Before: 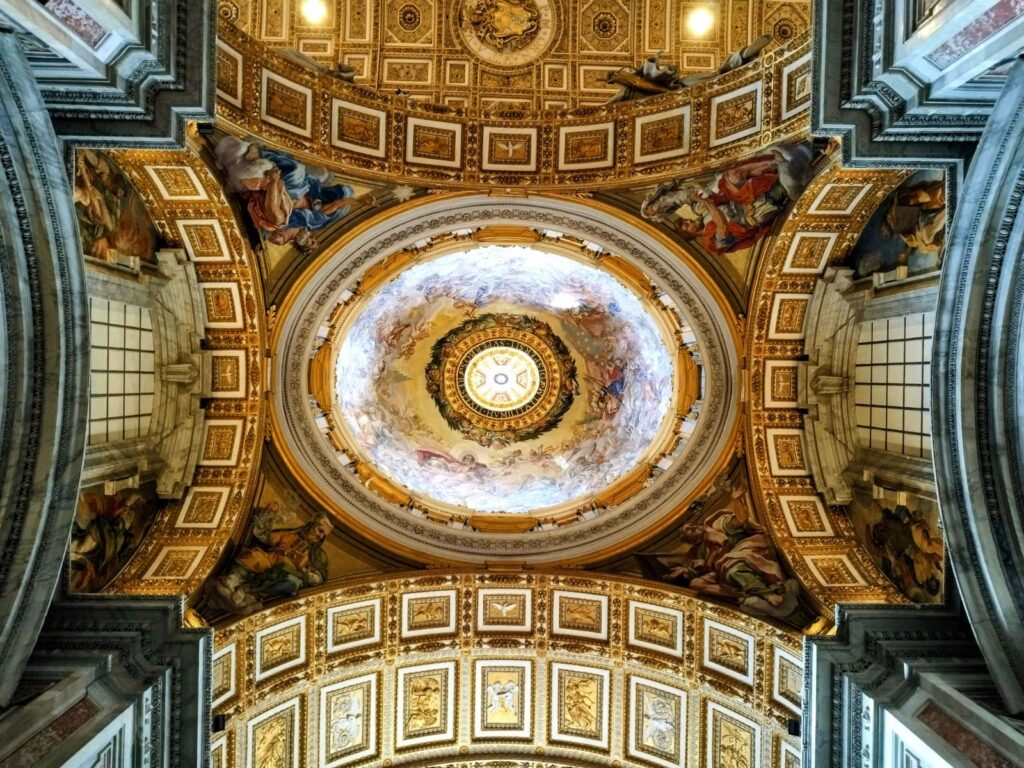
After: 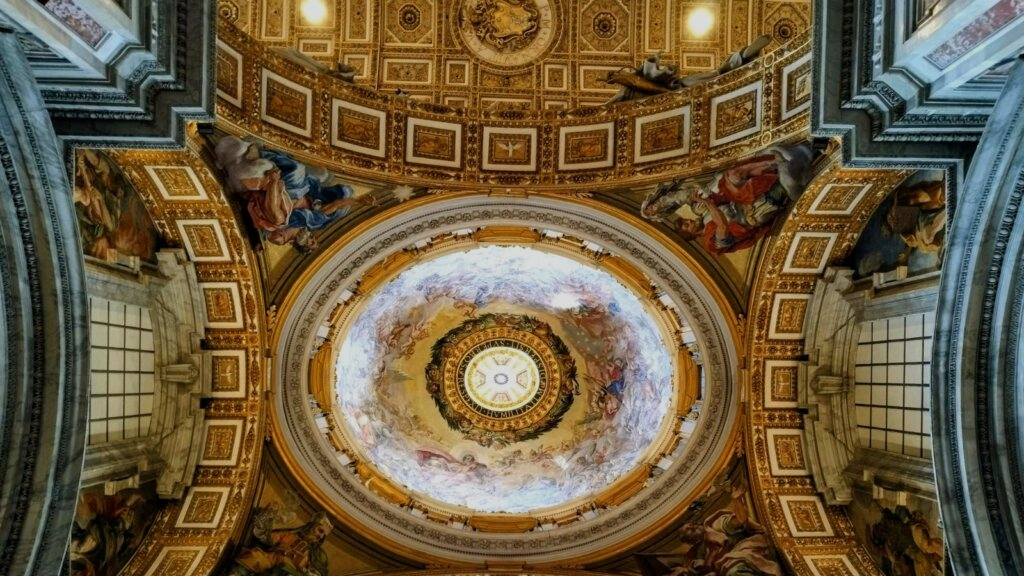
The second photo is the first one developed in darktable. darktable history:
crop: bottom 24.988%
exposure: exposure -0.492 EV, compensate highlight preservation false
